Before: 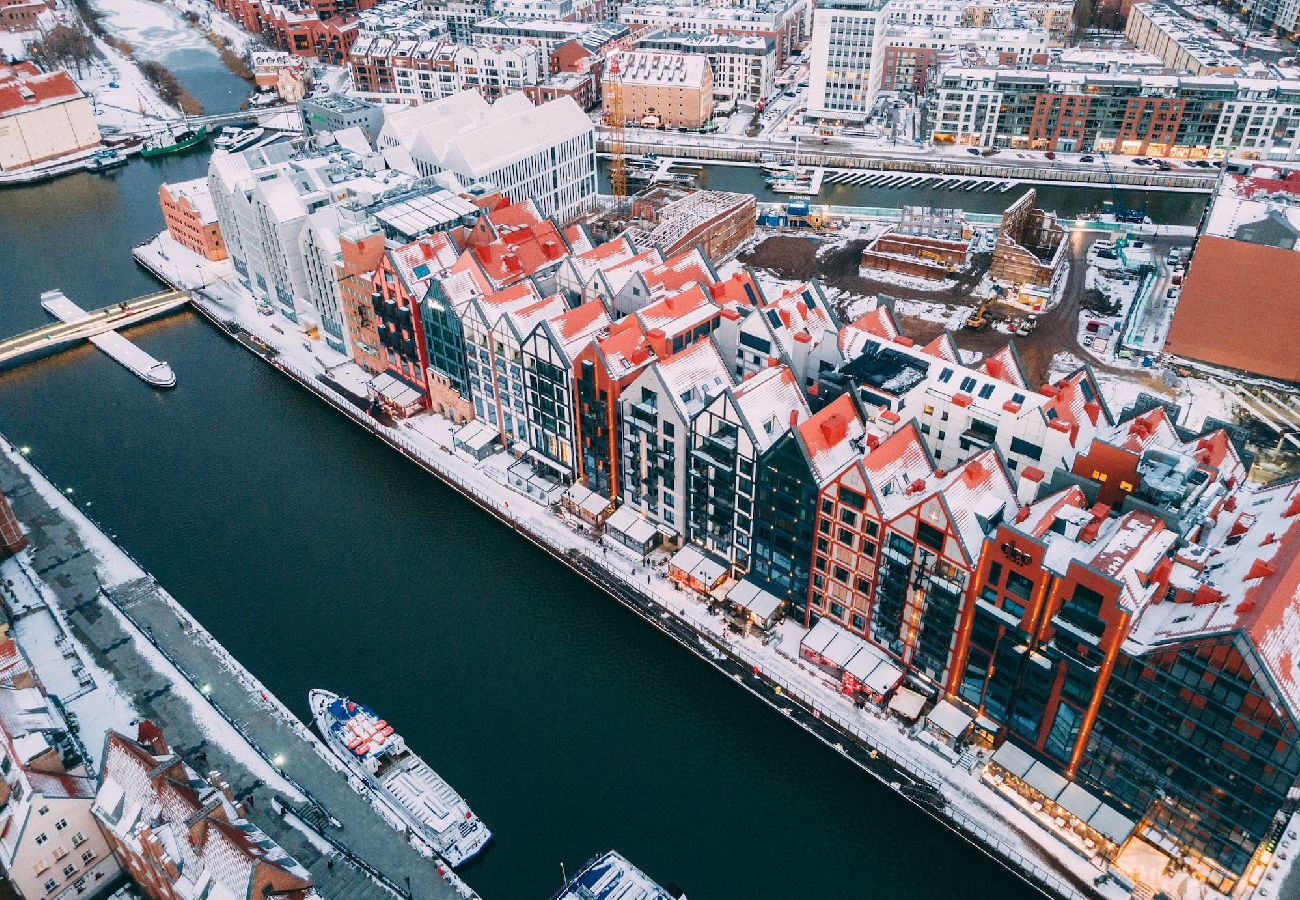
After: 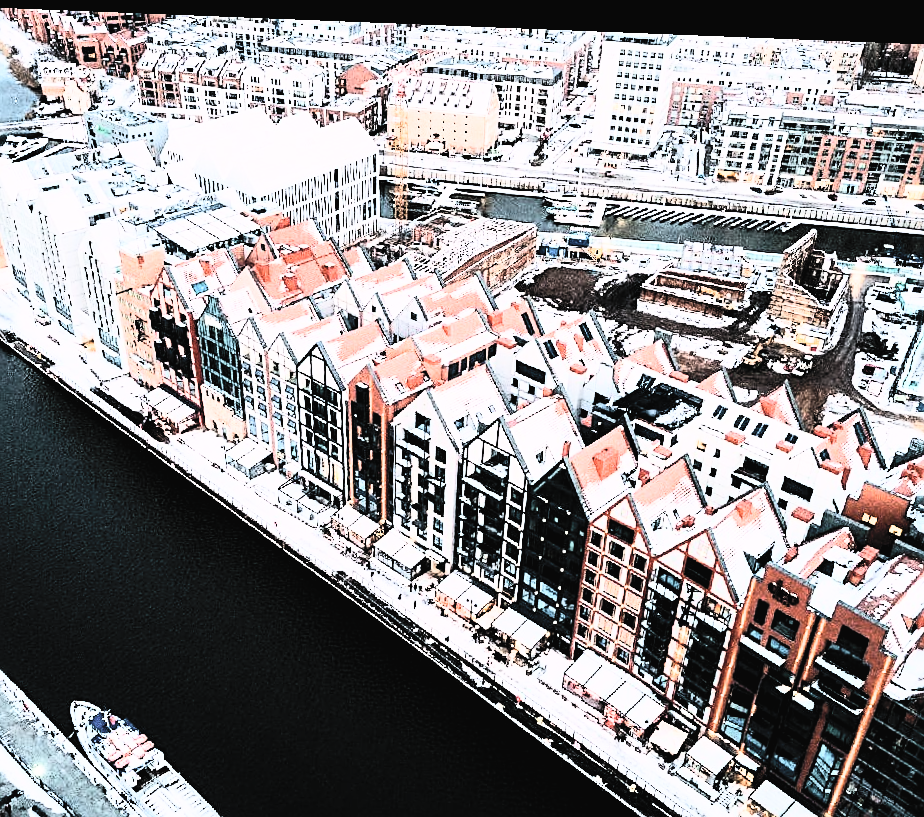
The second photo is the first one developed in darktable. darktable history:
tone equalizer: -8 EV -0.75 EV, -7 EV -0.7 EV, -6 EV -0.6 EV, -5 EV -0.4 EV, -3 EV 0.4 EV, -2 EV 0.6 EV, -1 EV 0.7 EV, +0 EV 0.75 EV, edges refinement/feathering 500, mask exposure compensation -1.57 EV, preserve details no
shadows and highlights: radius 125.46, shadows 30.51, highlights -30.51, low approximation 0.01, soften with gaussian
sharpen: radius 2.531, amount 0.628
rotate and perspective: rotation 2.27°, automatic cropping off
white balance: emerald 1
filmic rgb: black relative exposure -5 EV, hardness 2.88, contrast 1.4, highlights saturation mix -30%
crop: left 18.479%, right 12.2%, bottom 13.971%
contrast brightness saturation: contrast 0.43, brightness 0.56, saturation -0.19
